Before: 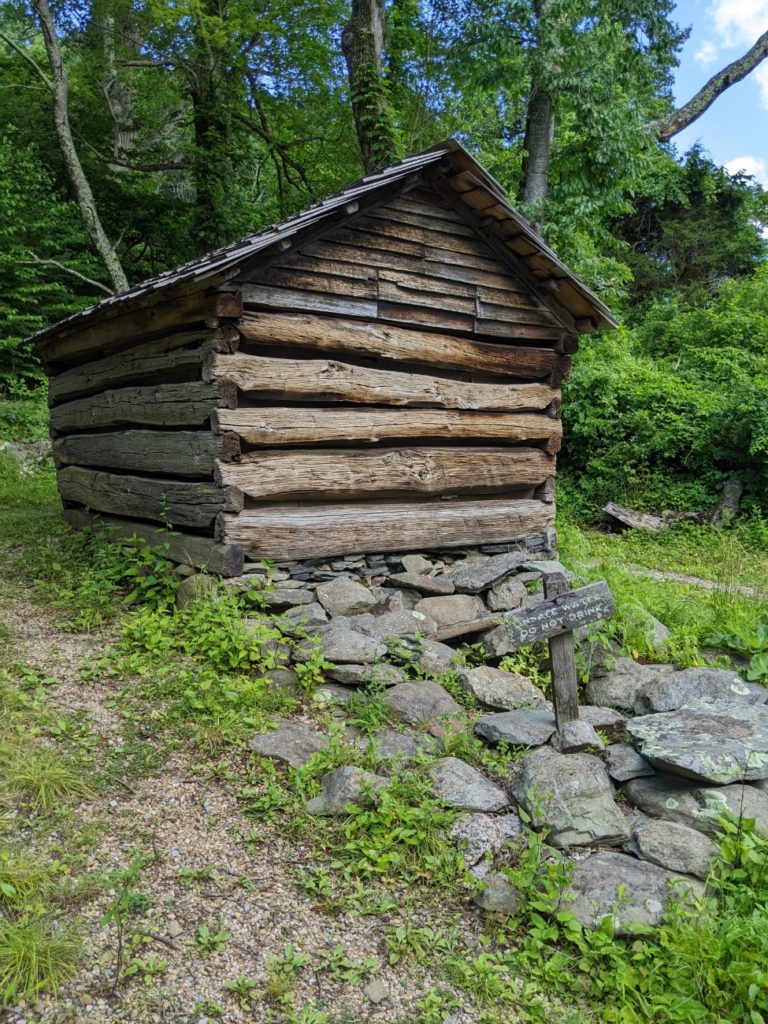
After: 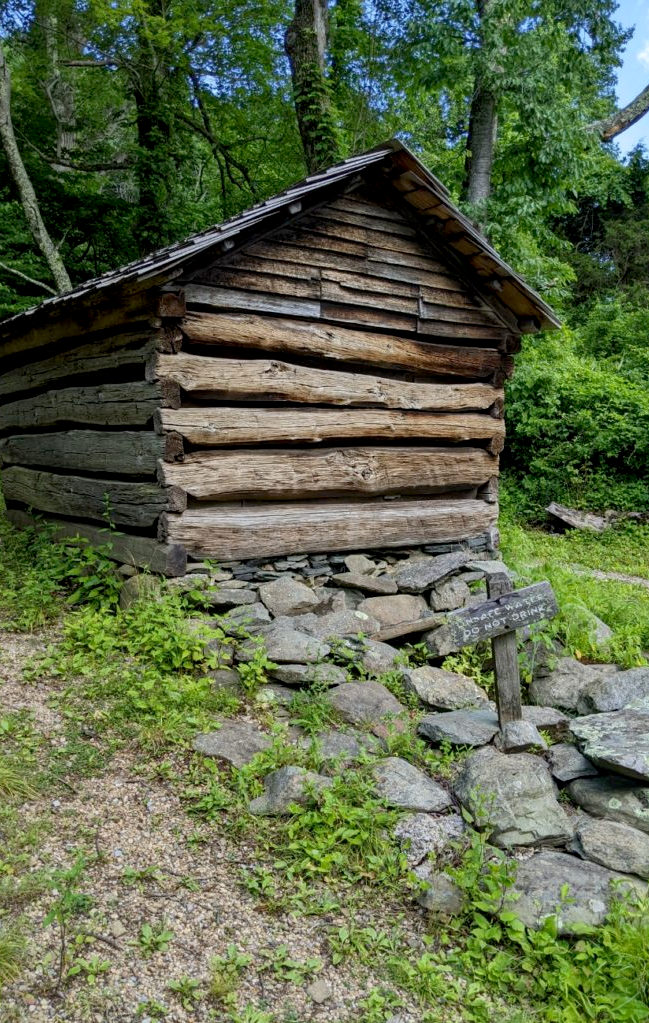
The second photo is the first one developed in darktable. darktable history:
crop: left 7.542%, right 7.848%
exposure: black level correction 0.008, exposure 0.09 EV, compensate exposure bias true, compensate highlight preservation false
color correction: highlights b* 0.02, saturation 0.98
